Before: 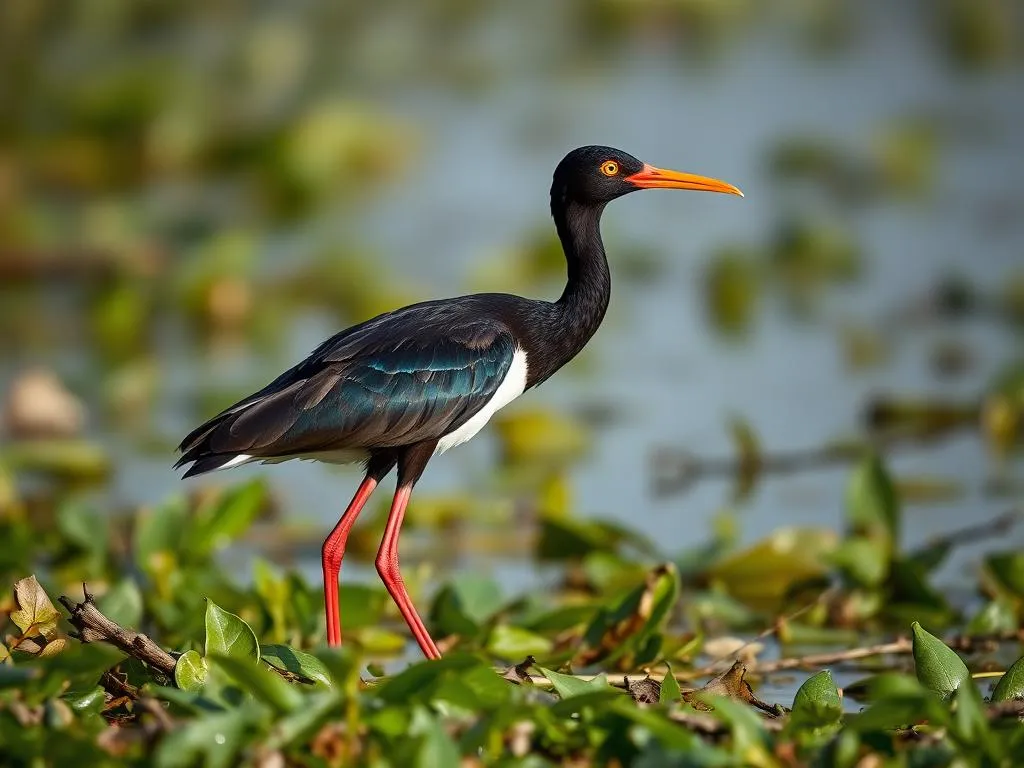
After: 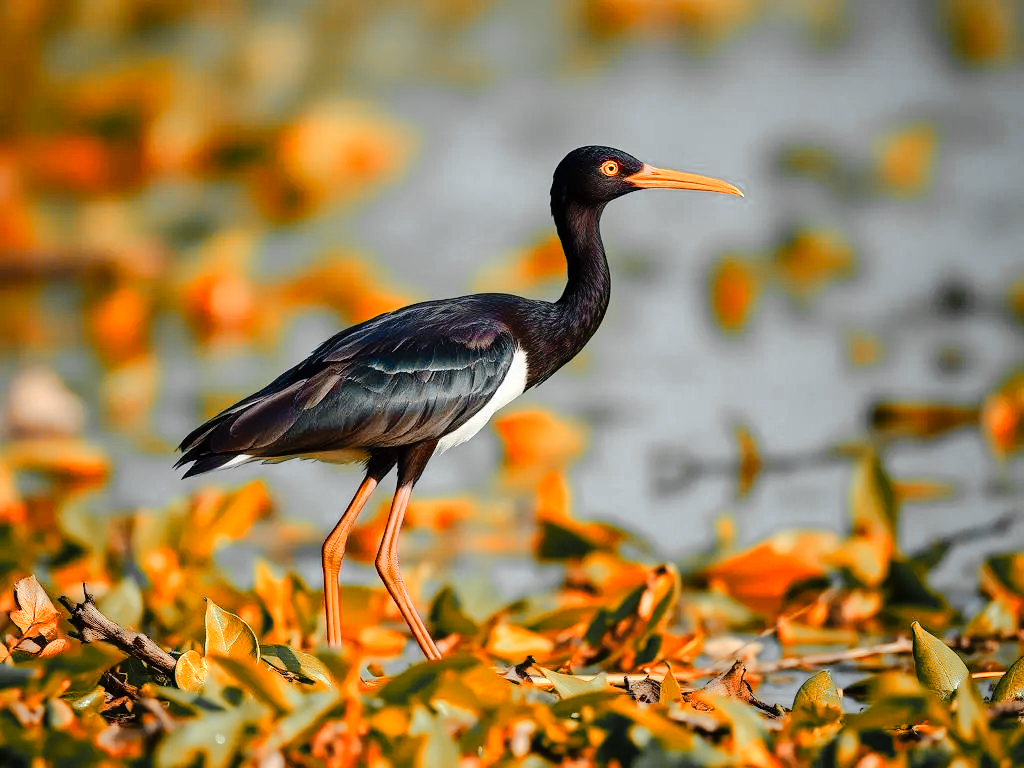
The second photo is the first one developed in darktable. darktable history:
color correction: saturation 1.1
shadows and highlights: shadows 30
tone curve: curves: ch0 [(0, 0) (0.003, 0.001) (0.011, 0.008) (0.025, 0.015) (0.044, 0.025) (0.069, 0.037) (0.1, 0.056) (0.136, 0.091) (0.177, 0.157) (0.224, 0.231) (0.277, 0.319) (0.335, 0.4) (0.399, 0.493) (0.468, 0.571) (0.543, 0.645) (0.623, 0.706) (0.709, 0.77) (0.801, 0.838) (0.898, 0.918) (1, 1)], preserve colors none
color zones: curves: ch0 [(0.009, 0.528) (0.136, 0.6) (0.255, 0.586) (0.39, 0.528) (0.522, 0.584) (0.686, 0.736) (0.849, 0.561)]; ch1 [(0.045, 0.781) (0.14, 0.416) (0.257, 0.695) (0.442, 0.032) (0.738, 0.338) (0.818, 0.632) (0.891, 0.741) (1, 0.704)]; ch2 [(0, 0.667) (0.141, 0.52) (0.26, 0.37) (0.474, 0.432) (0.743, 0.286)]
